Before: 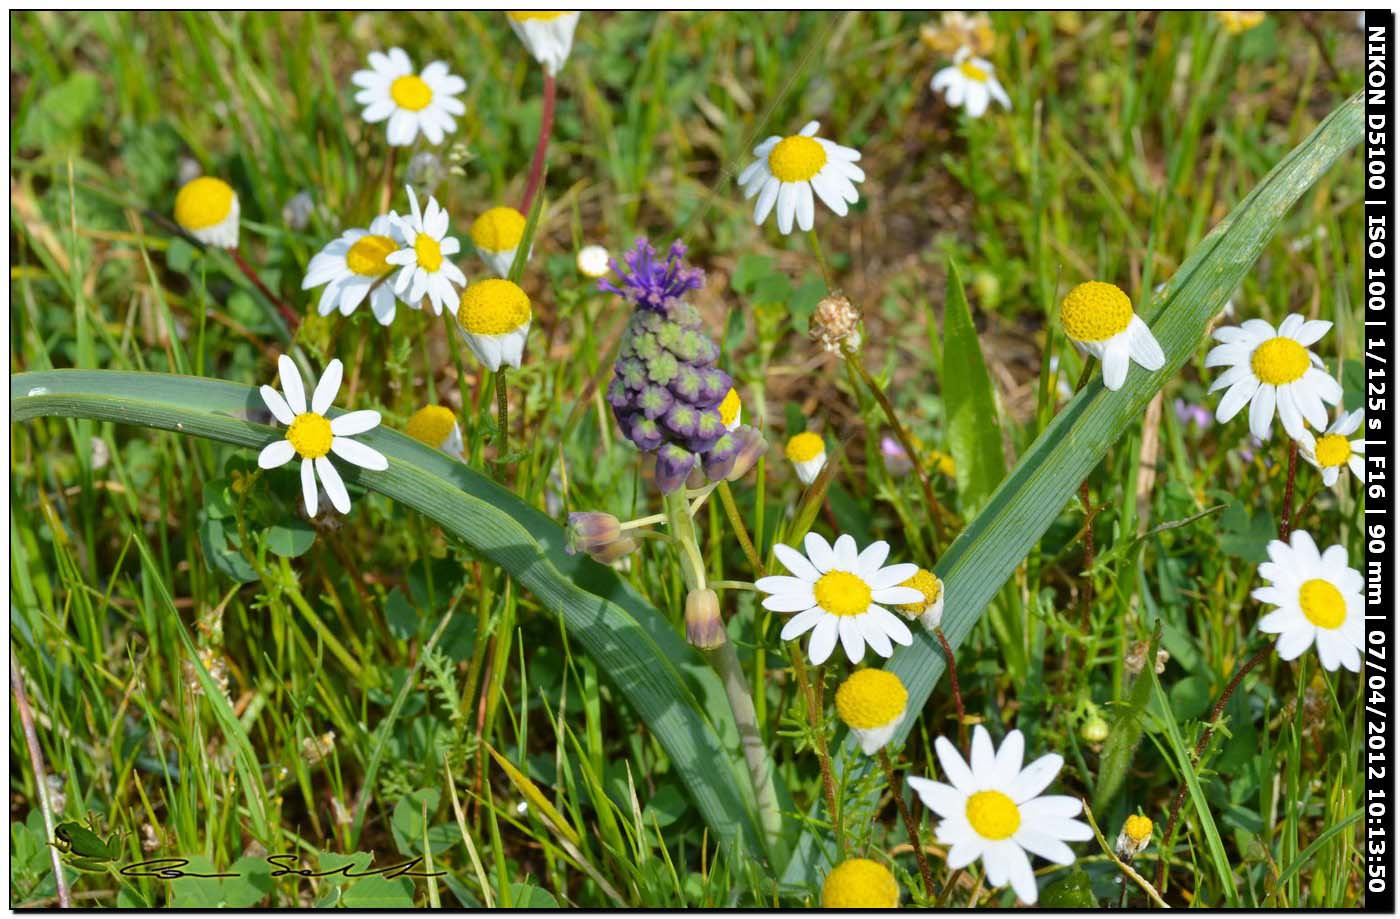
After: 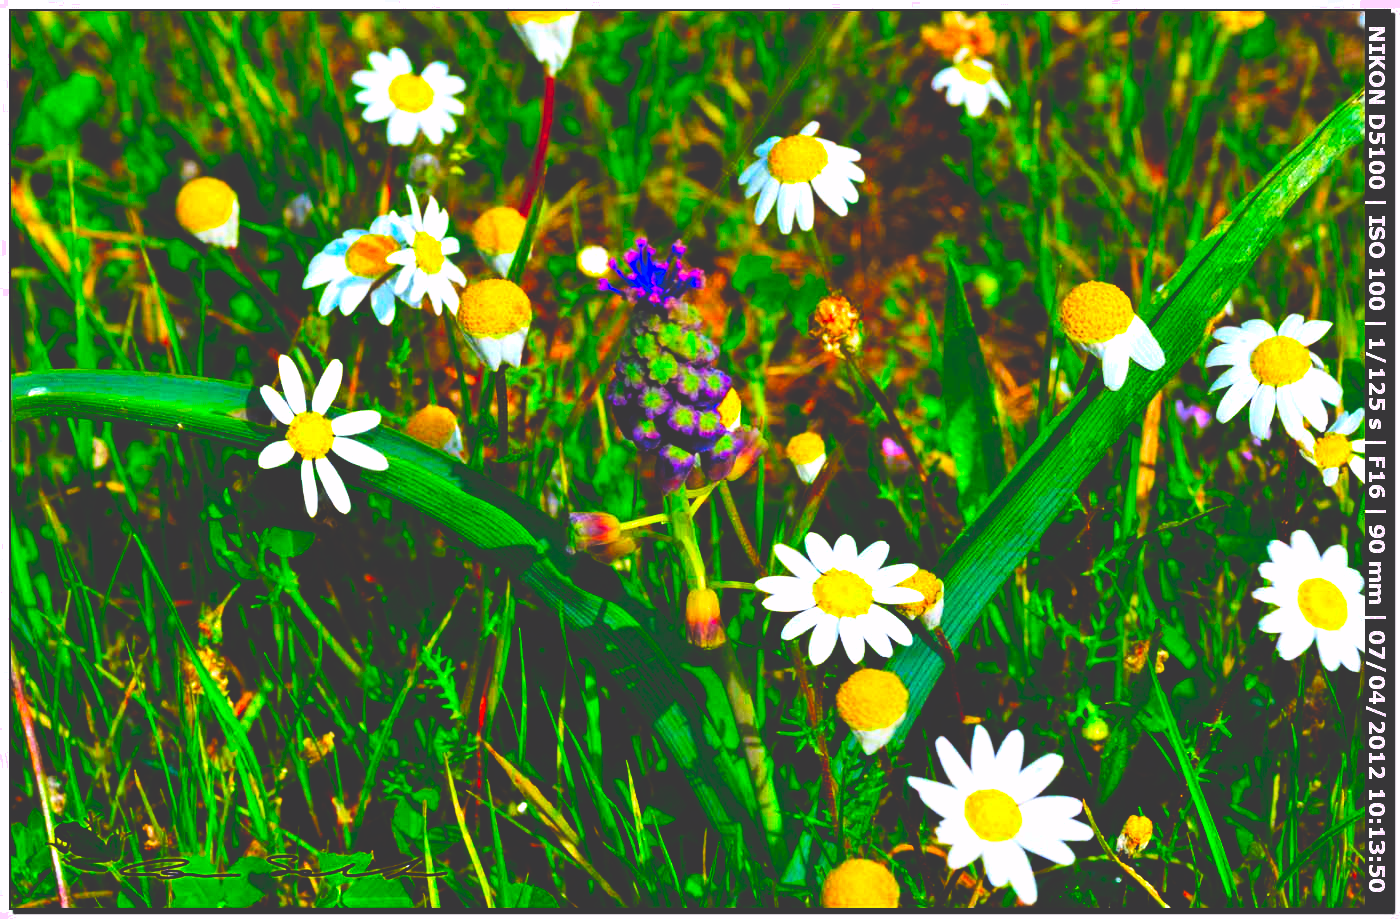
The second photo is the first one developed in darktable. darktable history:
tone curve: curves: ch0 [(0, 0) (0.004, 0.001) (0.133, 0.112) (0.325, 0.362) (0.832, 0.893) (1, 1)], color space Lab, independent channels, preserve colors none
color correction: highlights a* 1.52, highlights b* -1.64, saturation 2.5
base curve: curves: ch0 [(0, 0.036) (0.083, 0.04) (0.804, 1)], preserve colors none
